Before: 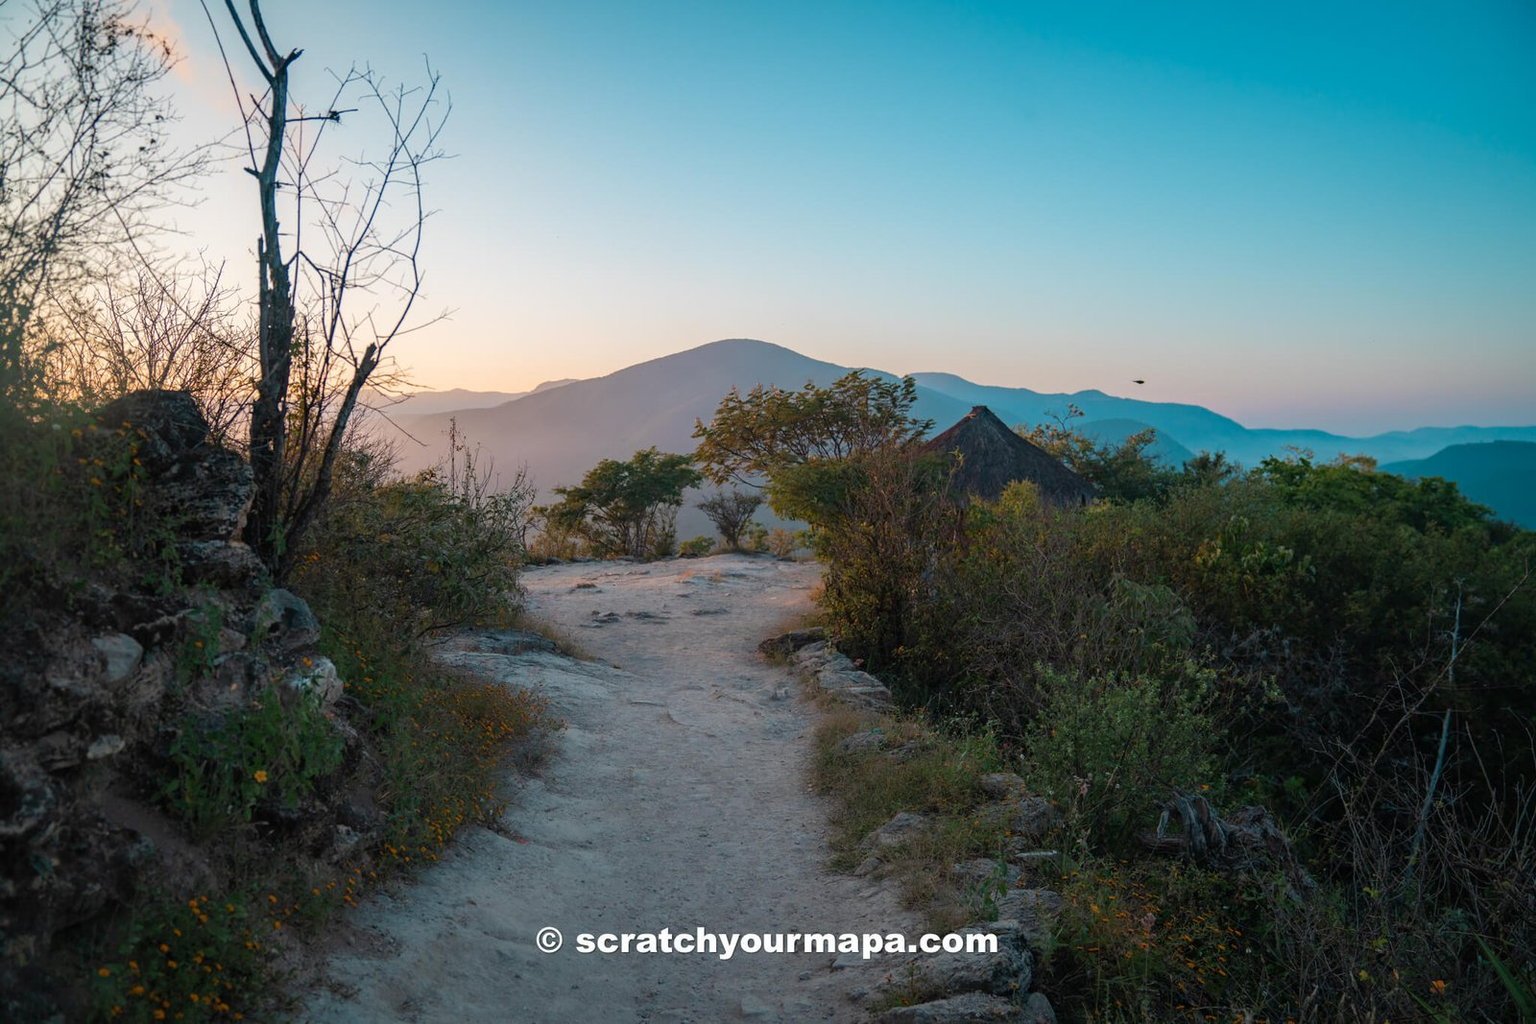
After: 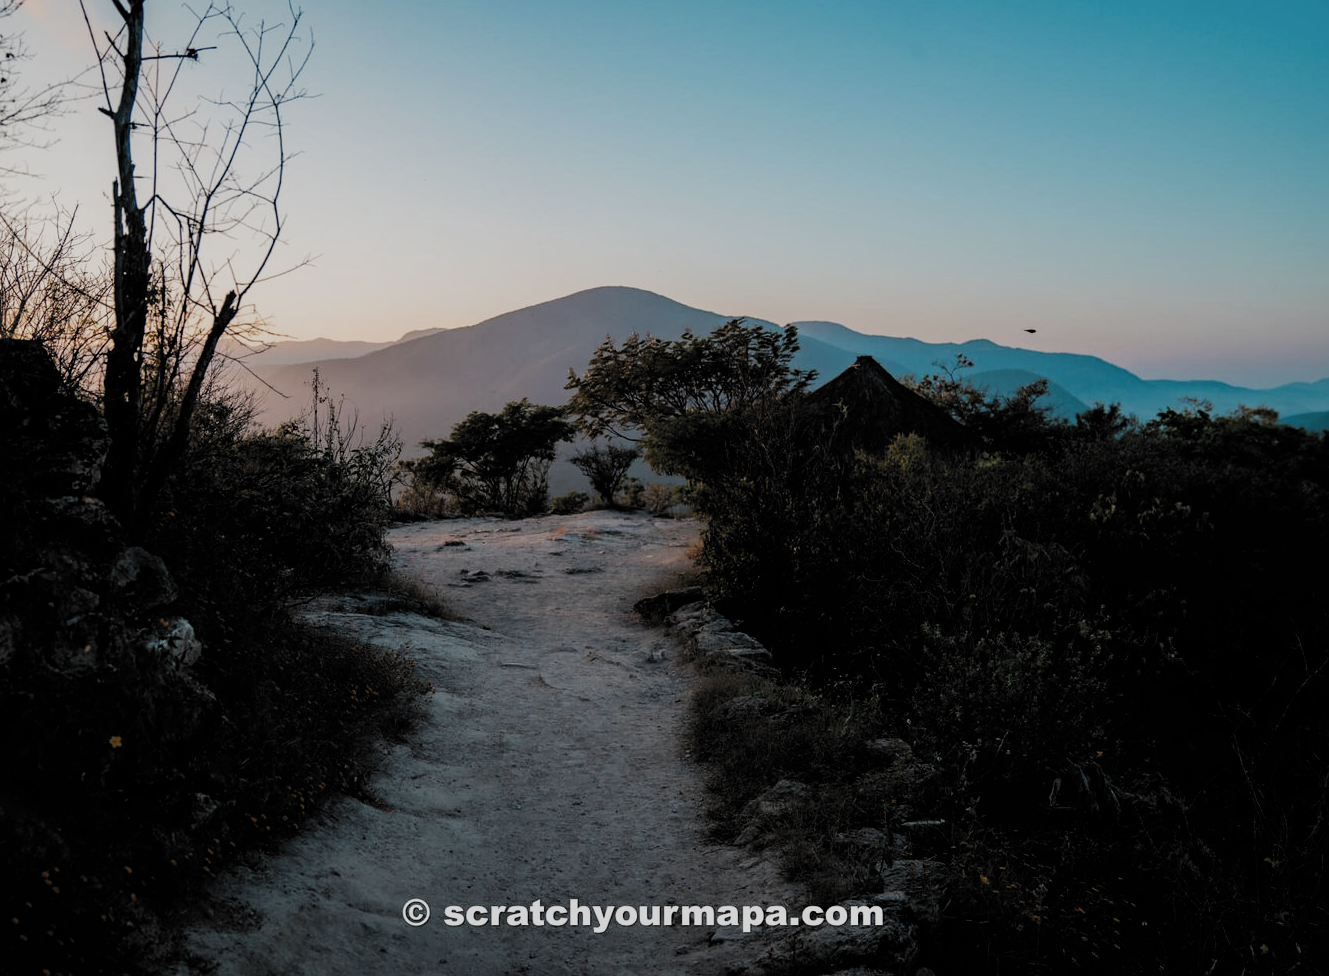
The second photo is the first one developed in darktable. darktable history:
exposure: exposure -0.559 EV, compensate highlight preservation false
filmic rgb: black relative exposure -5.12 EV, white relative exposure 3.97 EV, hardness 2.88, contrast 1.39, highlights saturation mix -30.75%, add noise in highlights 0.001, color science v3 (2019), use custom middle-gray values true, contrast in highlights soft
crop: left 9.802%, top 6.284%, right 7.101%, bottom 2.198%
